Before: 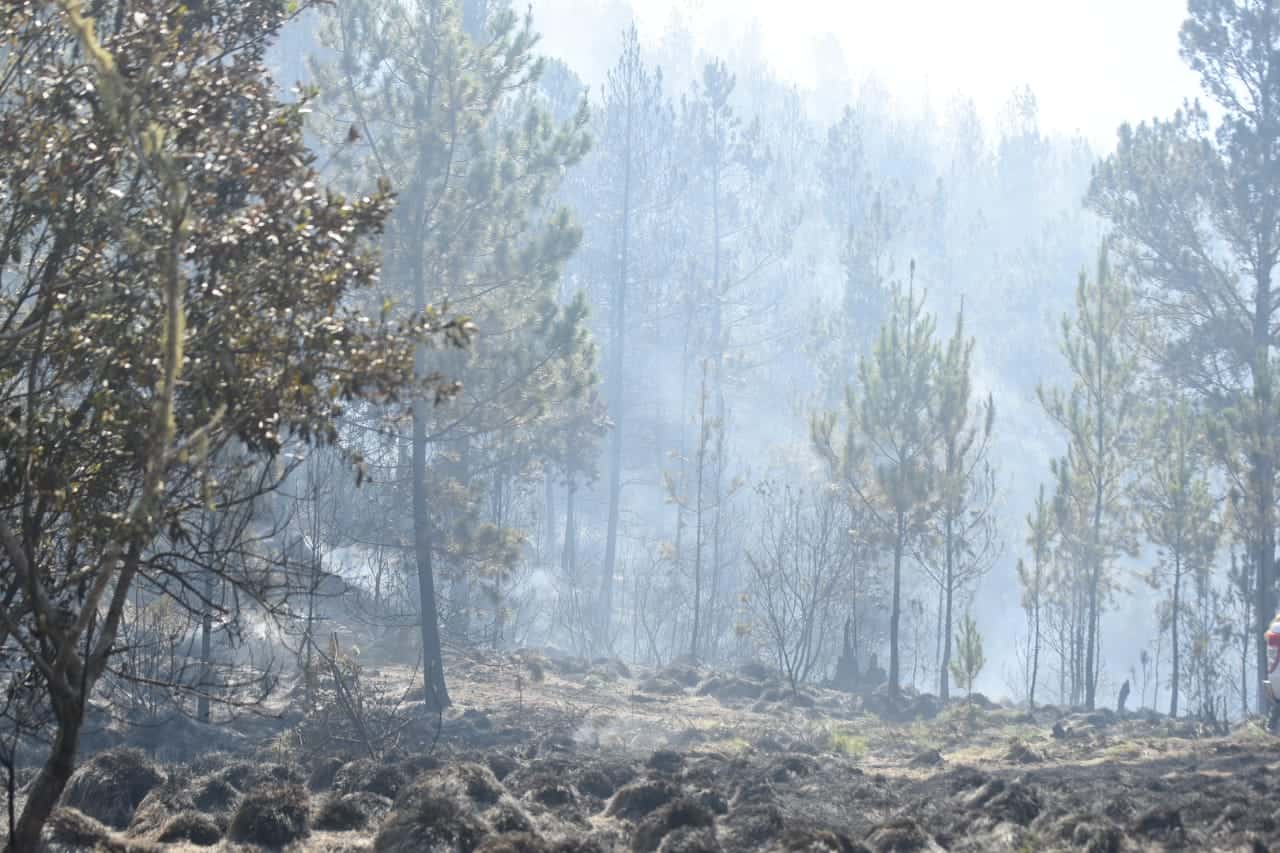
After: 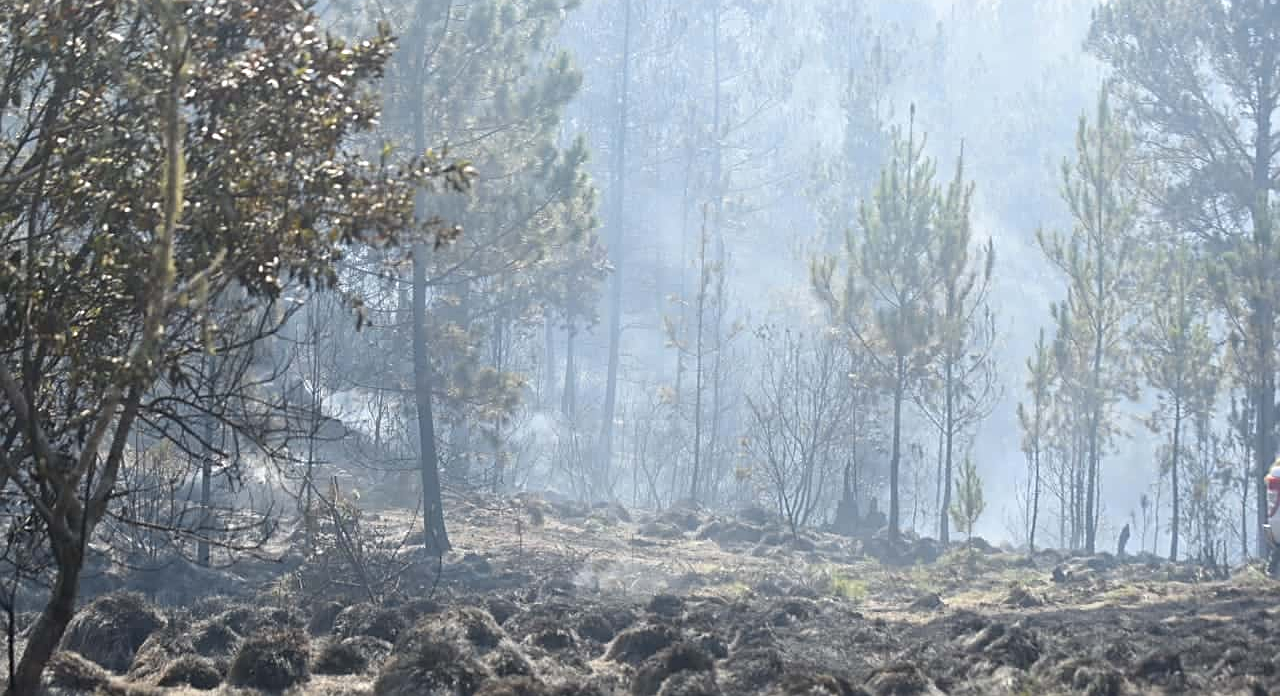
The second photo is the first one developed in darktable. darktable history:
crop and rotate: top 18.317%
sharpen: on, module defaults
tone equalizer: on, module defaults
